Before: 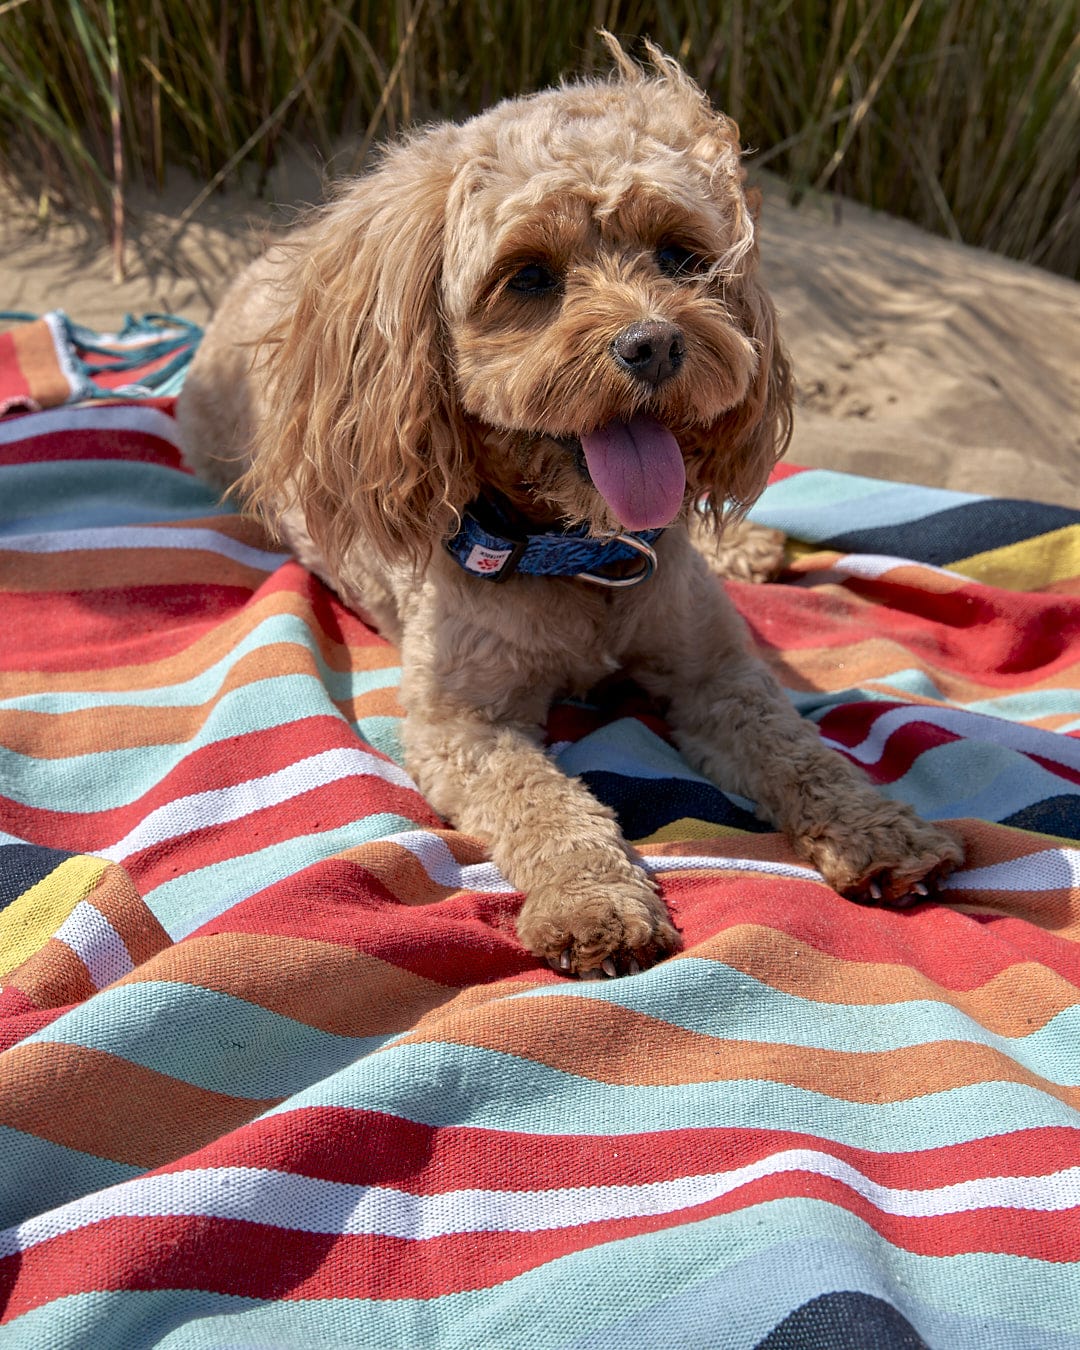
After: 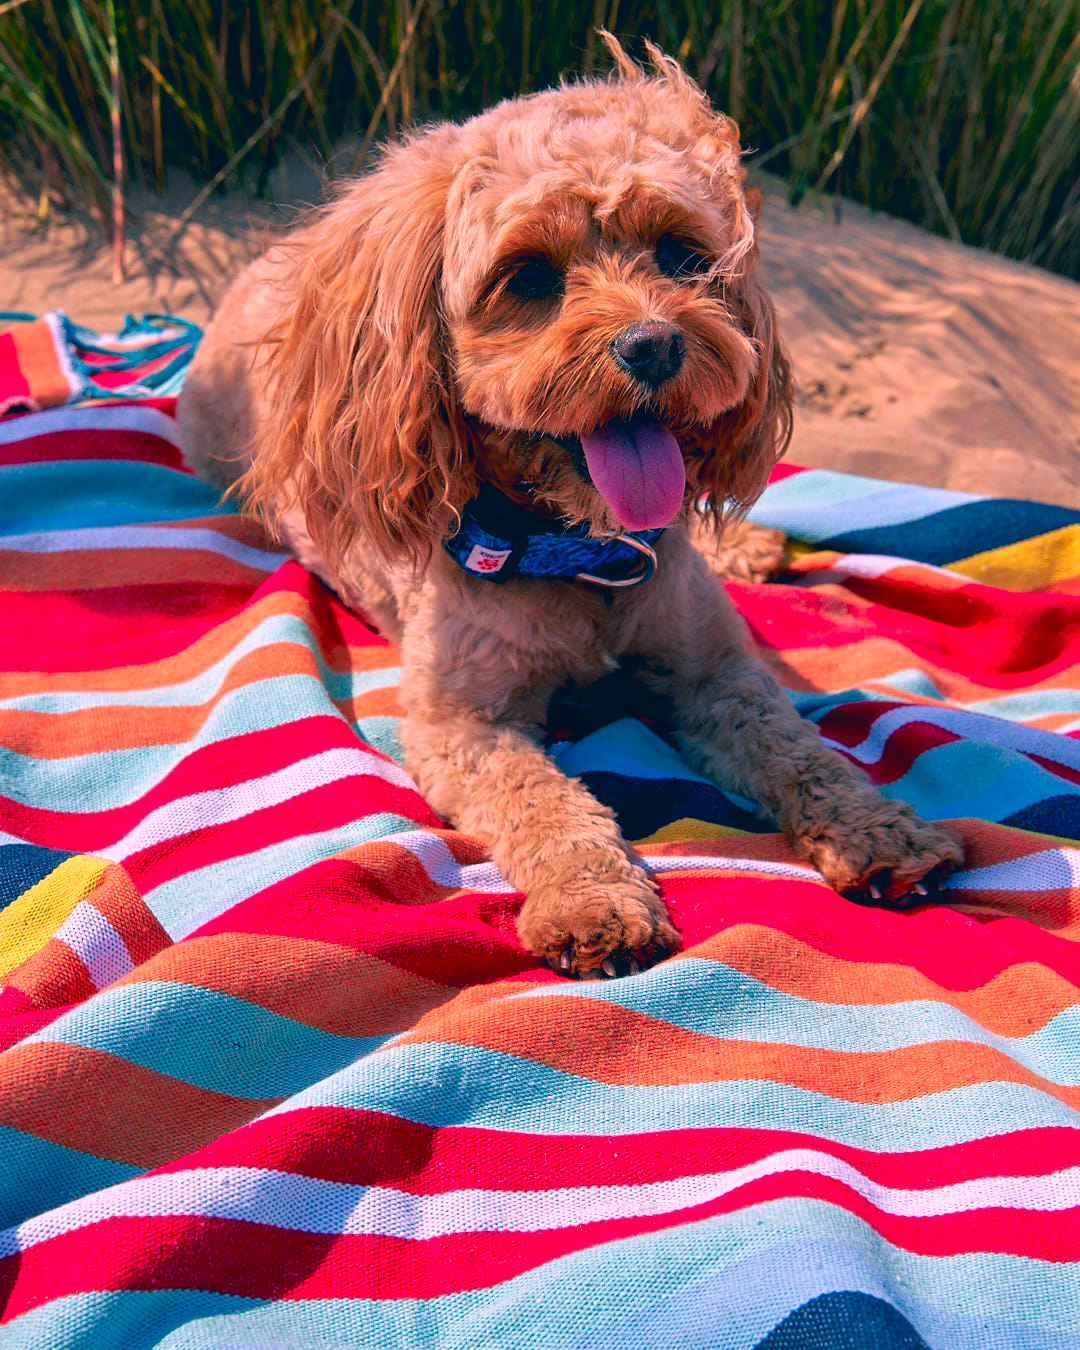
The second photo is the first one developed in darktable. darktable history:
color correction: highlights a* 17.33, highlights b* 0.297, shadows a* -14.94, shadows b* -14.64, saturation 1.56
